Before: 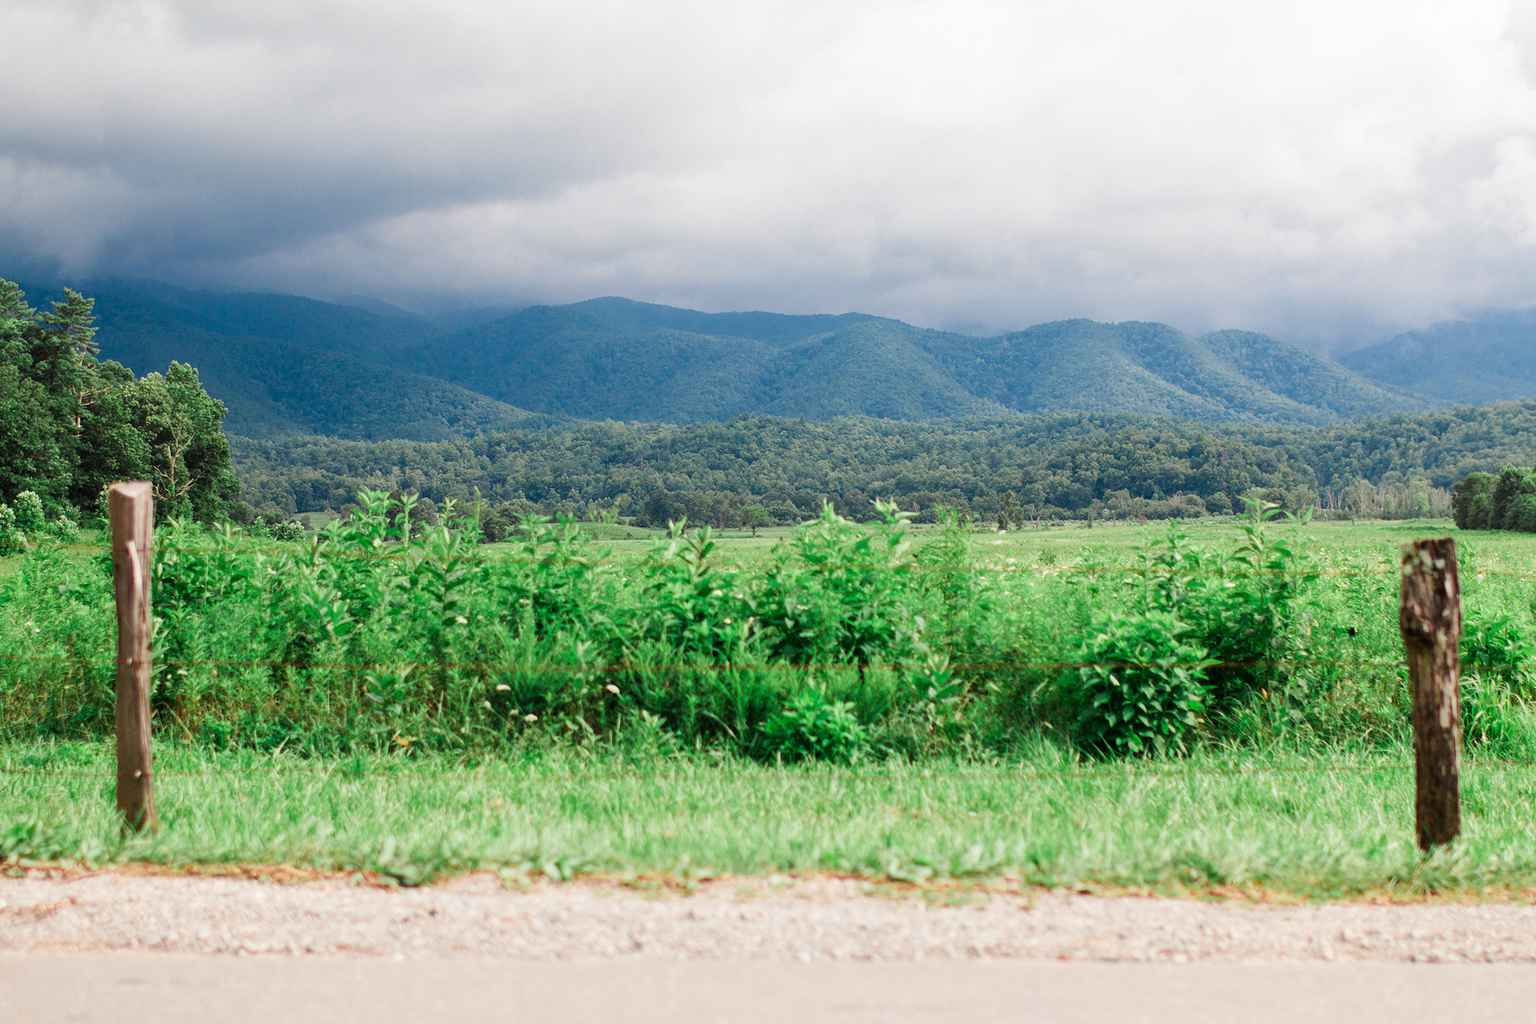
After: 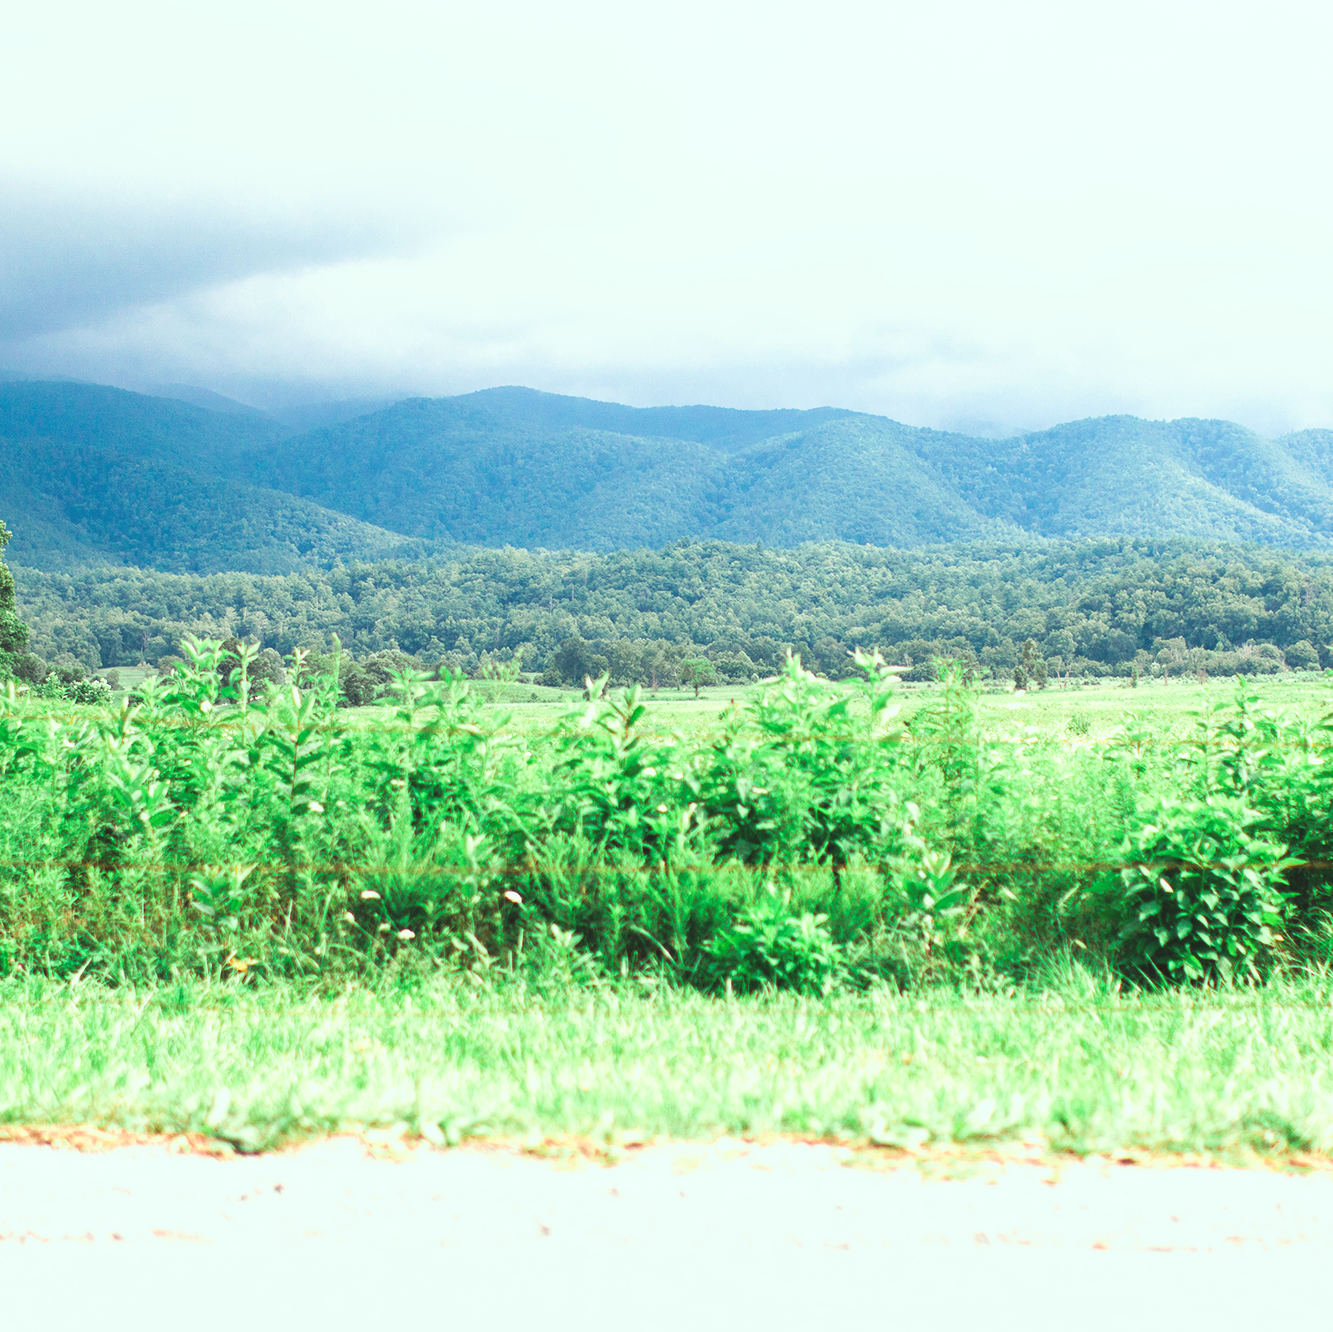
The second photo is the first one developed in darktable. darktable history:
tone curve: curves: ch0 [(0, 0) (0.003, 0.115) (0.011, 0.133) (0.025, 0.157) (0.044, 0.182) (0.069, 0.209) (0.1, 0.239) (0.136, 0.279) (0.177, 0.326) (0.224, 0.379) (0.277, 0.436) (0.335, 0.507) (0.399, 0.587) (0.468, 0.671) (0.543, 0.75) (0.623, 0.837) (0.709, 0.916) (0.801, 0.978) (0.898, 0.985) (1, 1)], preserve colors none
crop and rotate: left 14.292%, right 19.041%
color correction: highlights a* -6.69, highlights b* 0.49
